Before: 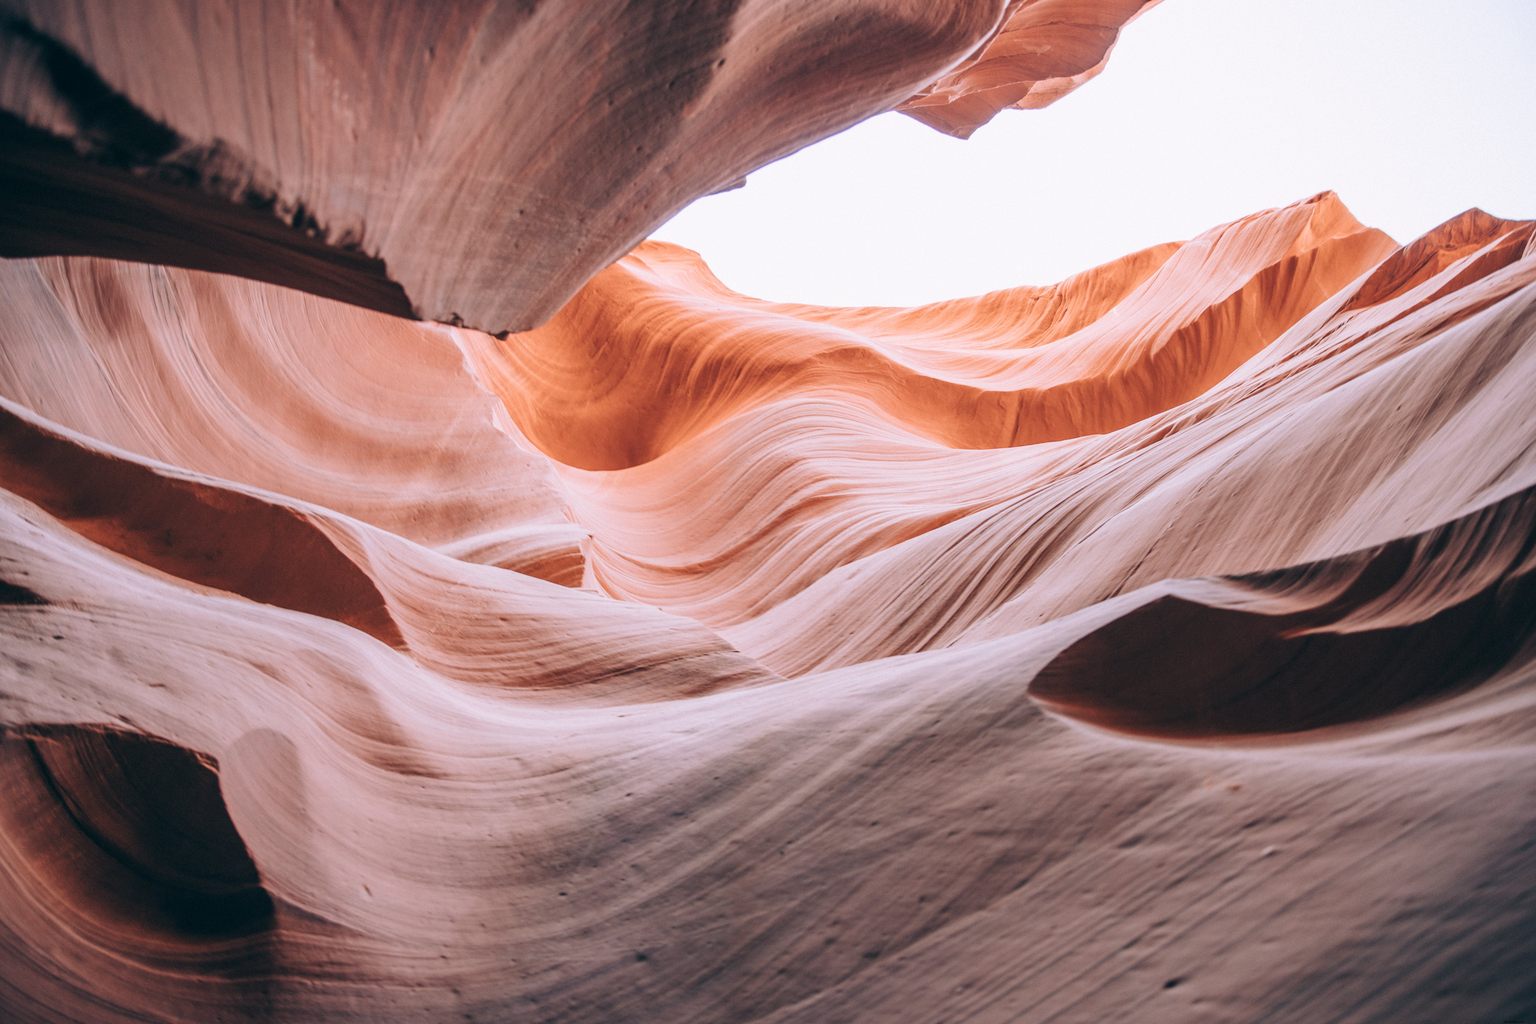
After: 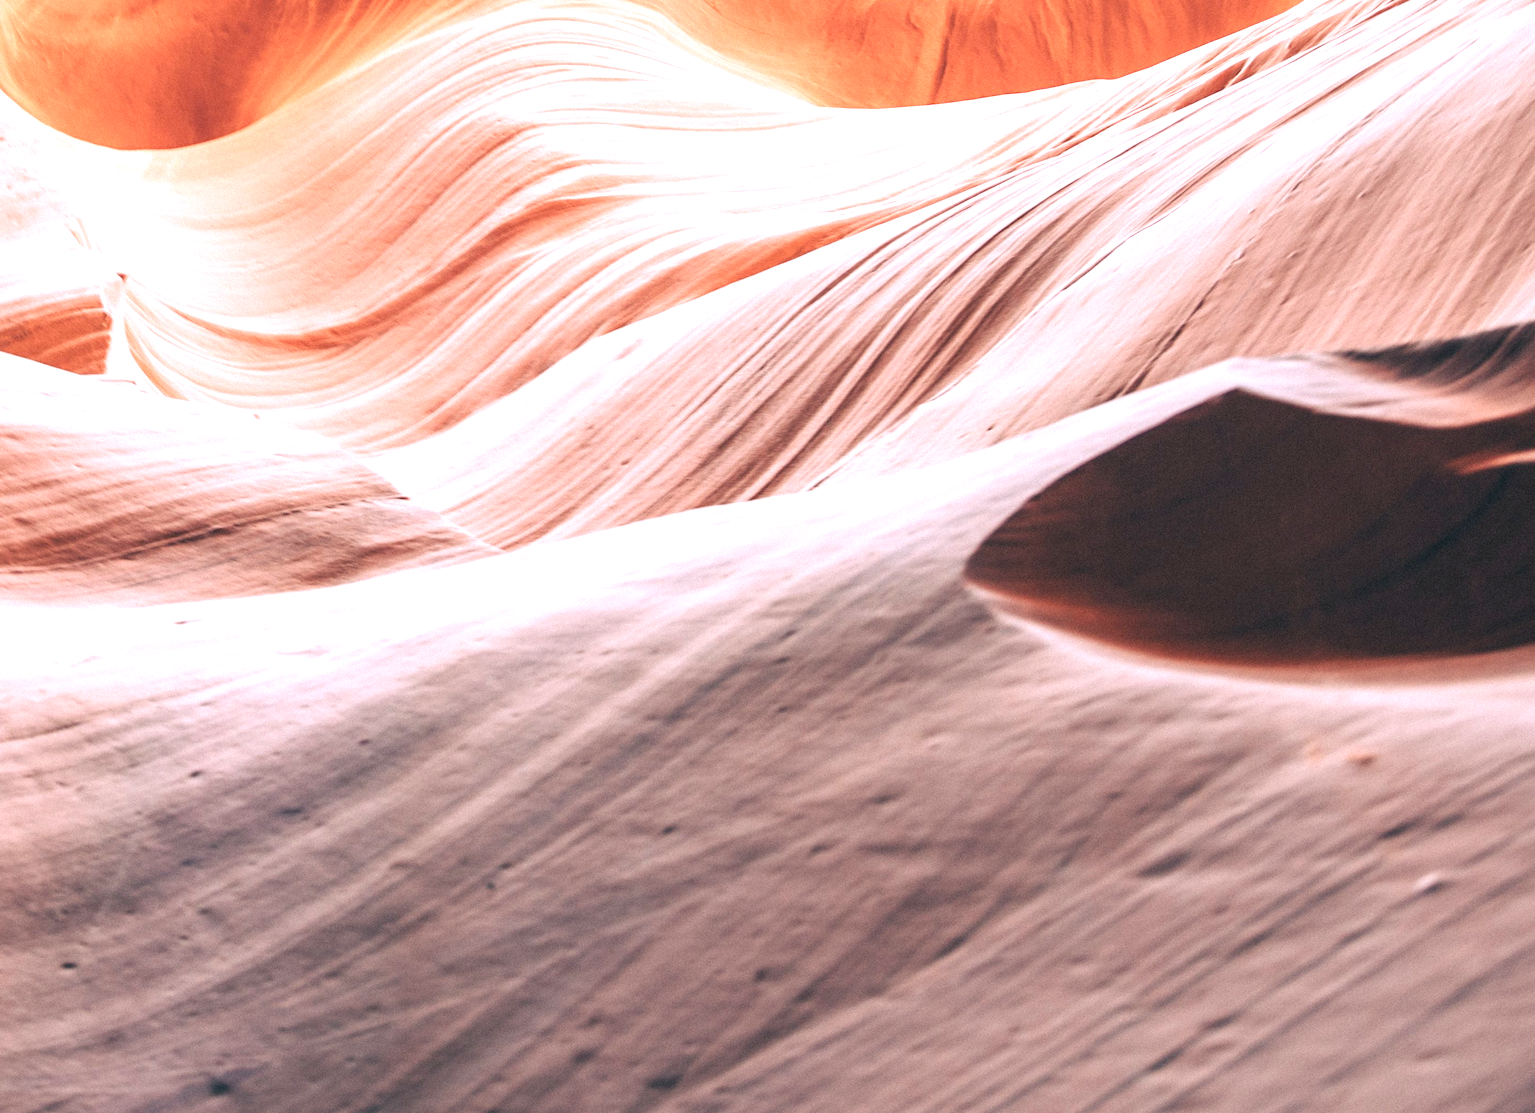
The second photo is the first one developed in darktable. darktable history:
crop: left 34.356%, top 38.425%, right 13.747%, bottom 5.159%
exposure: black level correction 0.001, exposure 0.959 EV, compensate highlight preservation false
